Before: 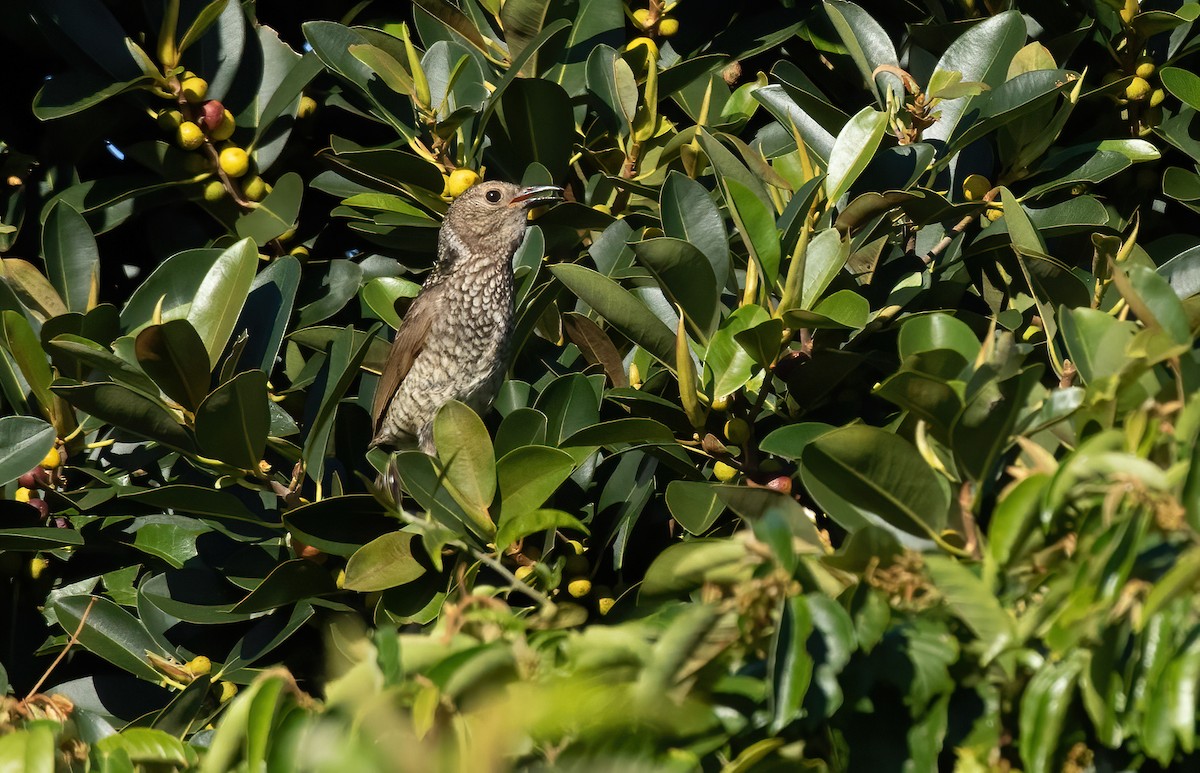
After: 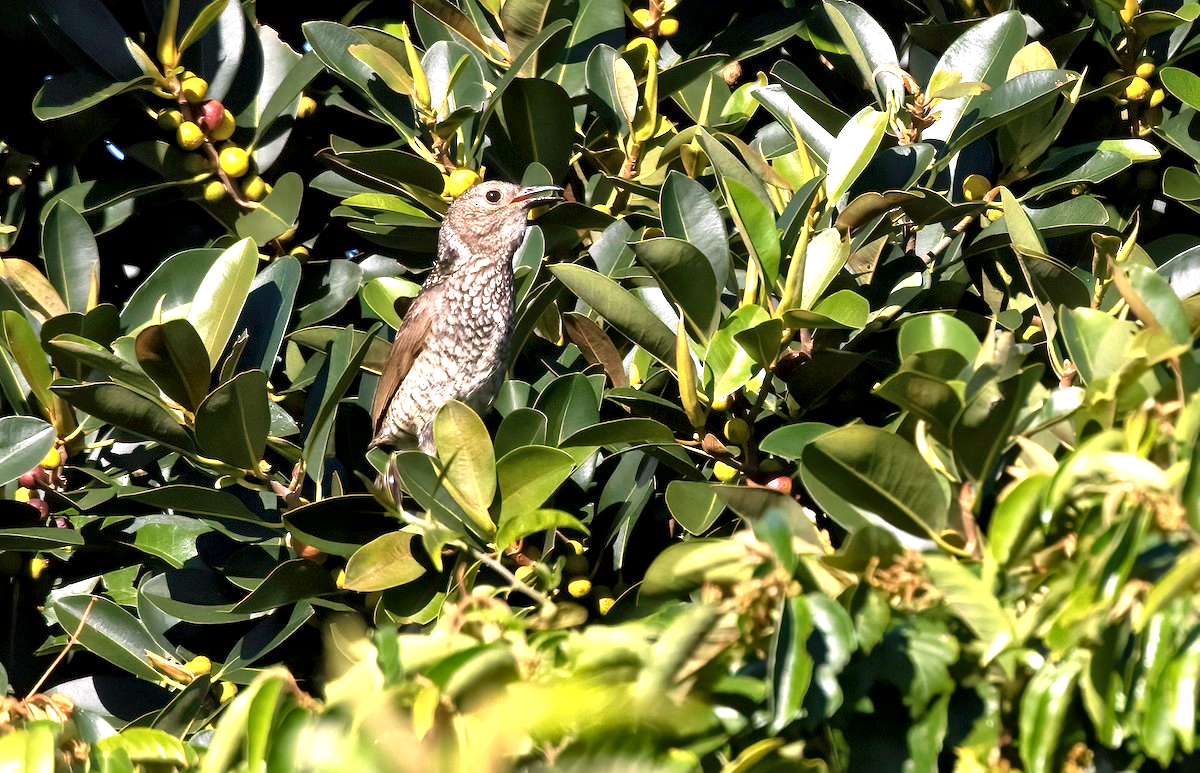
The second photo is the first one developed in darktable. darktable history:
exposure: black level correction 0.001, exposure 1.129 EV, compensate exposure bias true, compensate highlight preservation false
white balance: red 1.066, blue 1.119
local contrast: mode bilateral grid, contrast 20, coarseness 50, detail 171%, midtone range 0.2
